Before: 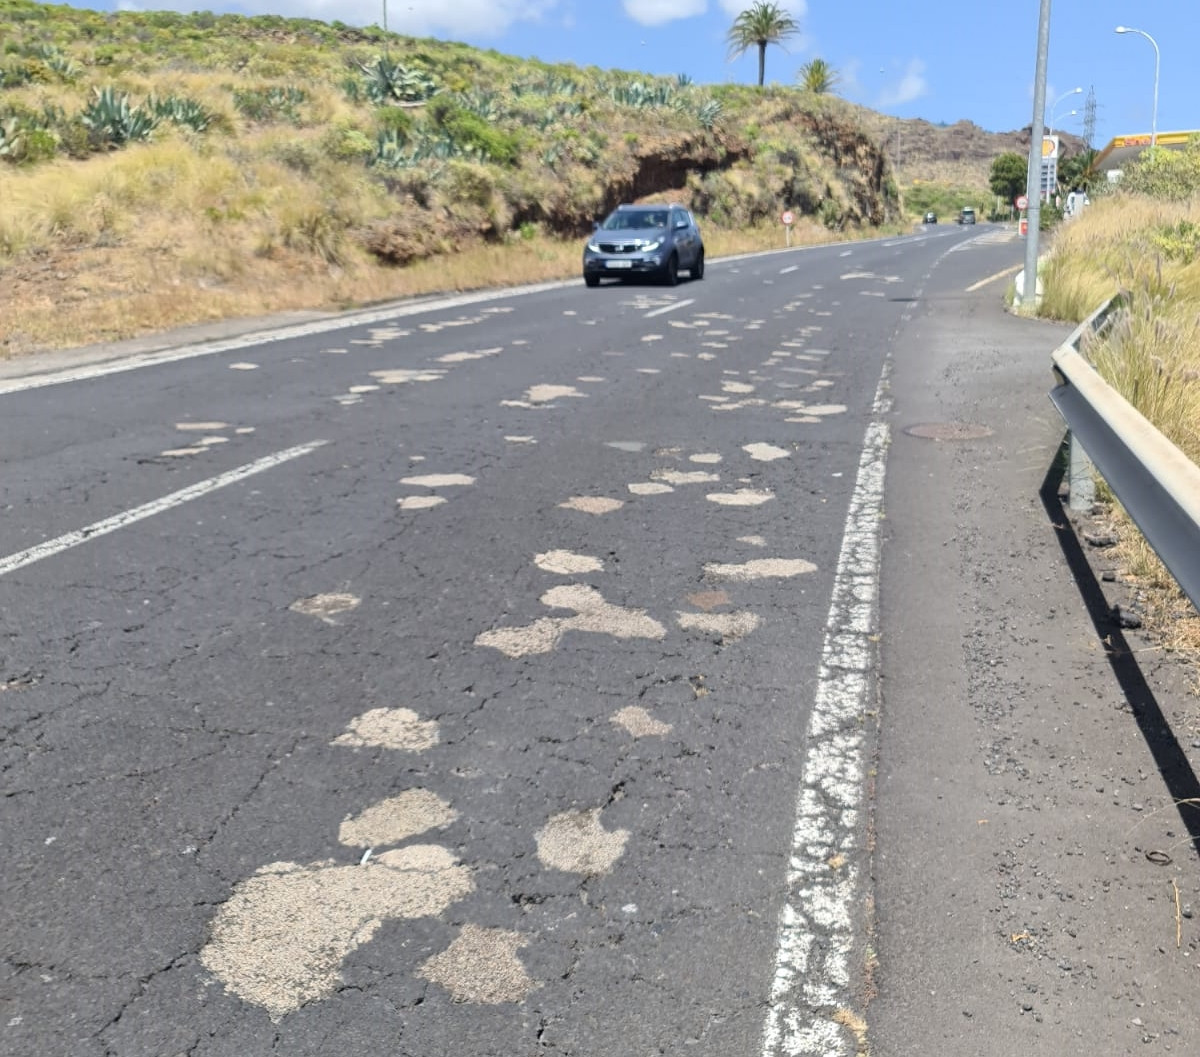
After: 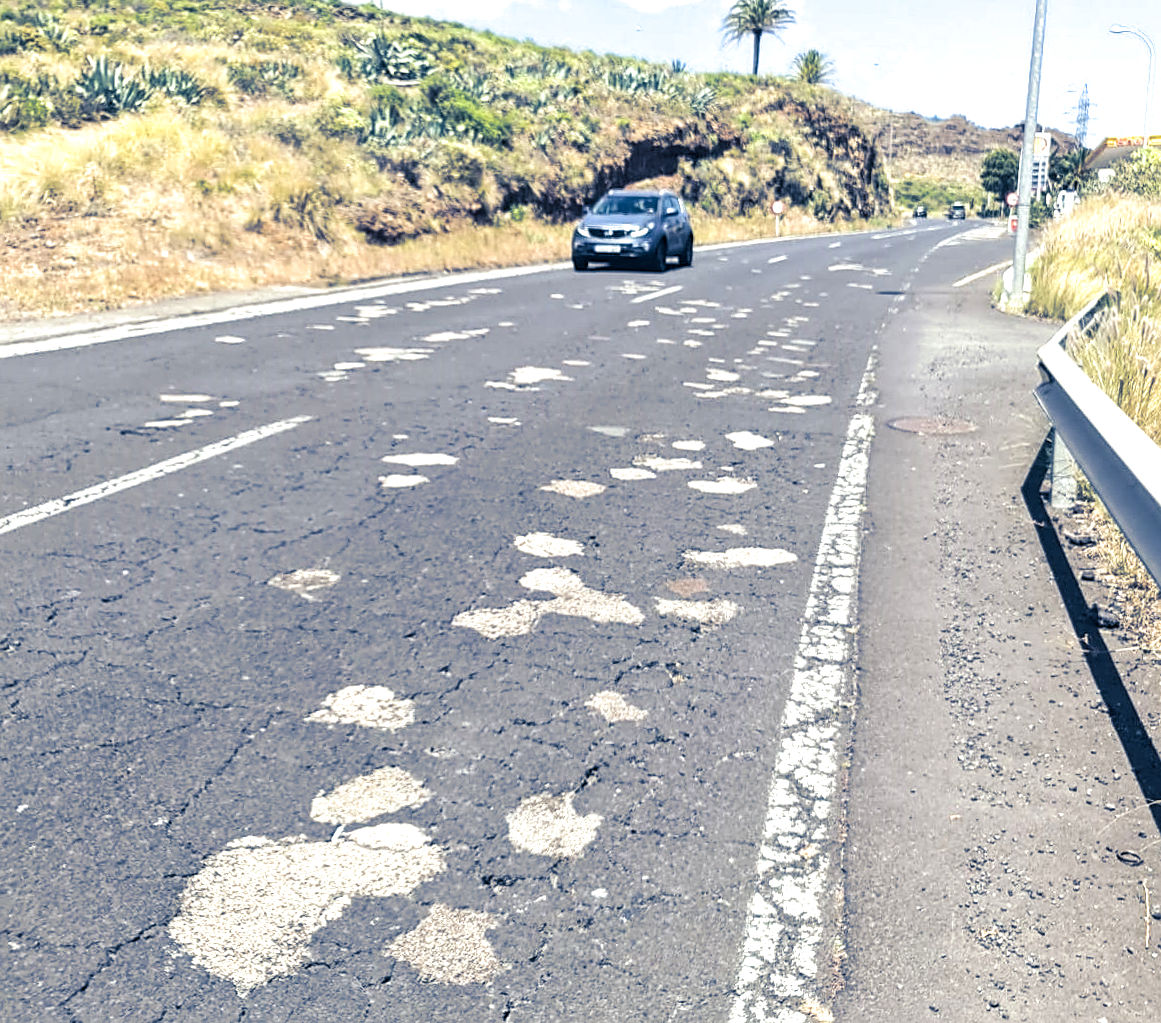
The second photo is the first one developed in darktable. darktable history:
sharpen: on, module defaults
local contrast: detail 130%
crop and rotate: angle -1.69°
split-toning: shadows › hue 226.8°, shadows › saturation 0.84
exposure: exposure 0.648 EV, compensate highlight preservation false
